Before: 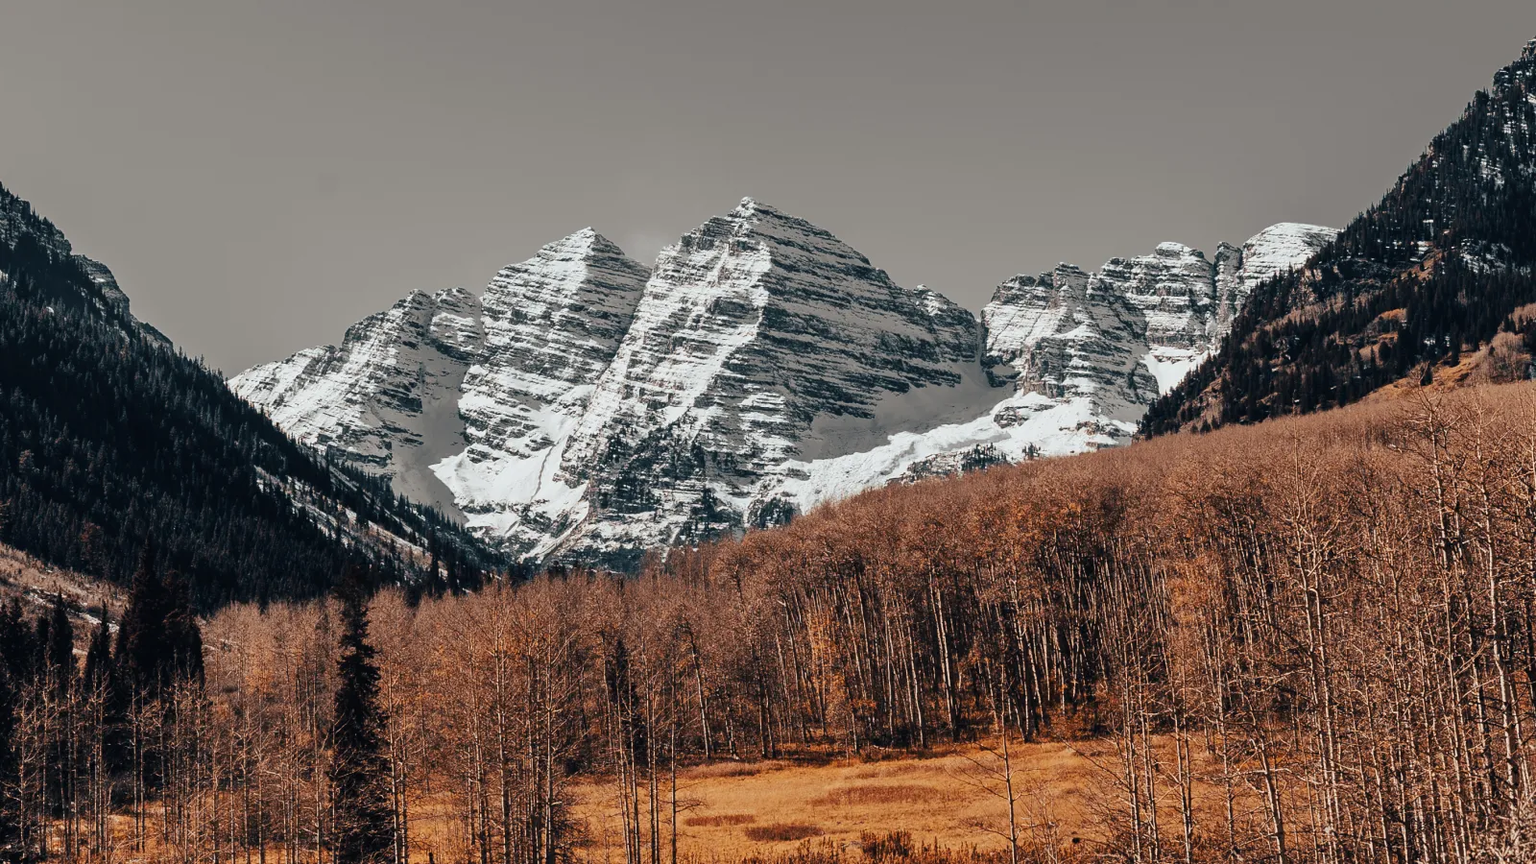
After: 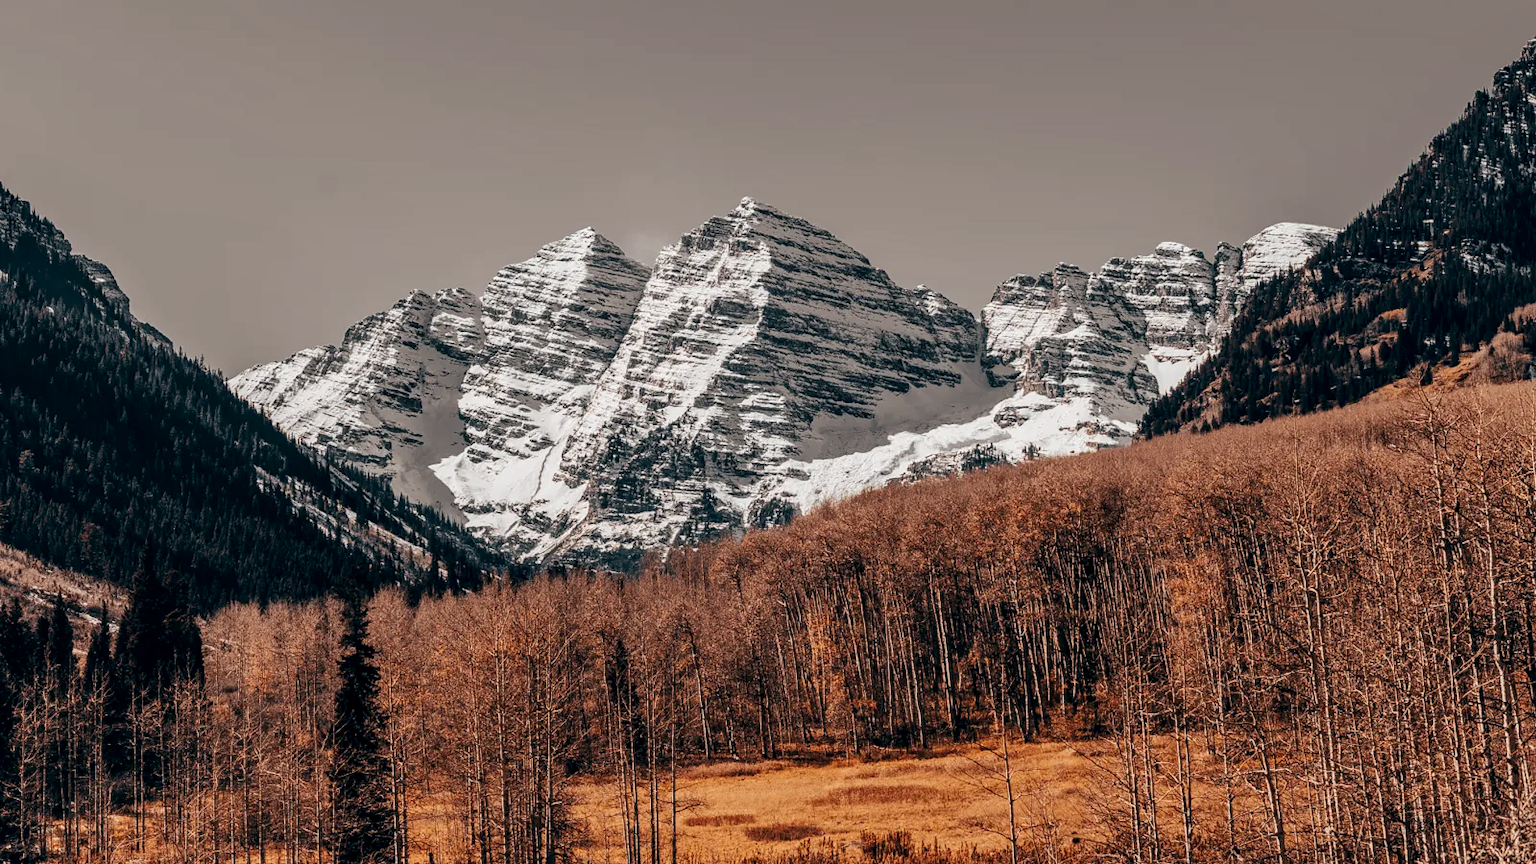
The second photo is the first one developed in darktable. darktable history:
local contrast: on, module defaults
color balance: lift [0.998, 0.998, 1.001, 1.002], gamma [0.995, 1.025, 0.992, 0.975], gain [0.995, 1.02, 0.997, 0.98]
